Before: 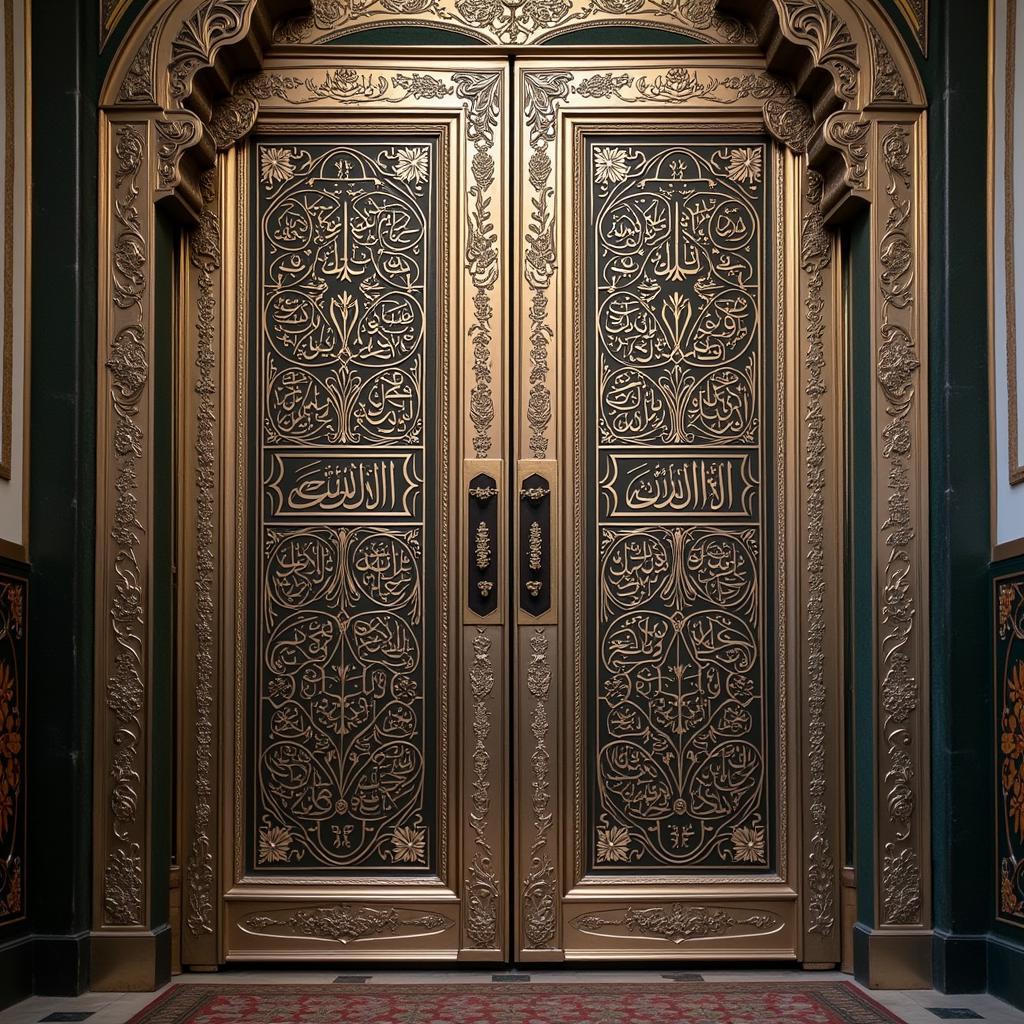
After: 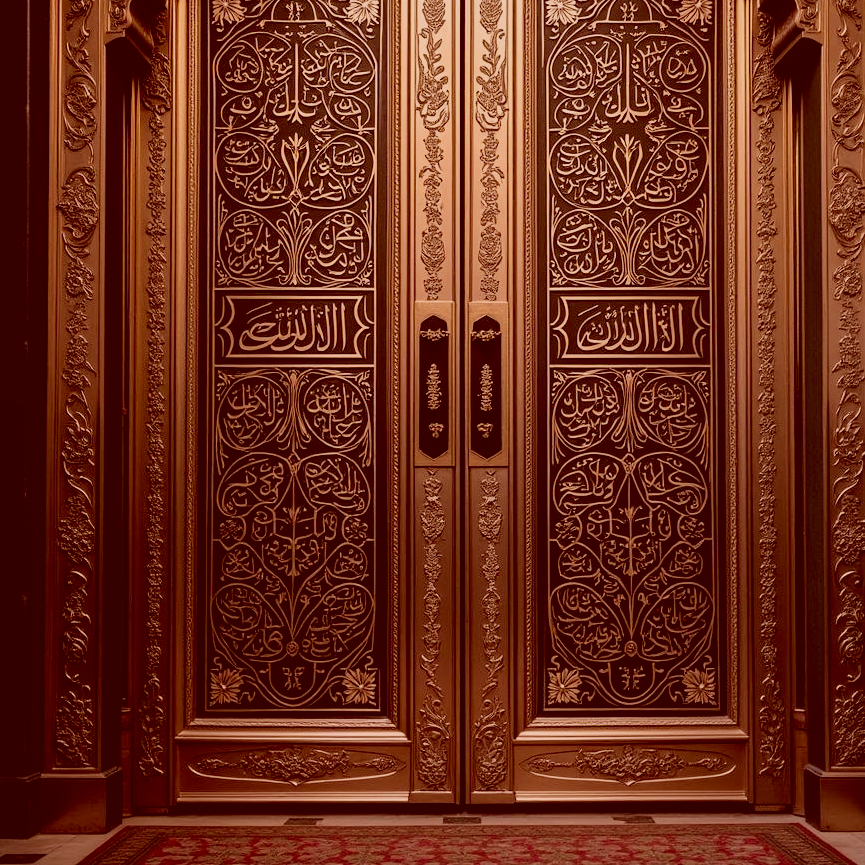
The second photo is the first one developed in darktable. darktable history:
filmic rgb: black relative exposure -7.65 EV, white relative exposure 4.56 EV, hardness 3.61
crop and rotate: left 4.842%, top 15.51%, right 10.668%
color correction: highlights a* 9.03, highlights b* 8.71, shadows a* 40, shadows b* 40, saturation 0.8
